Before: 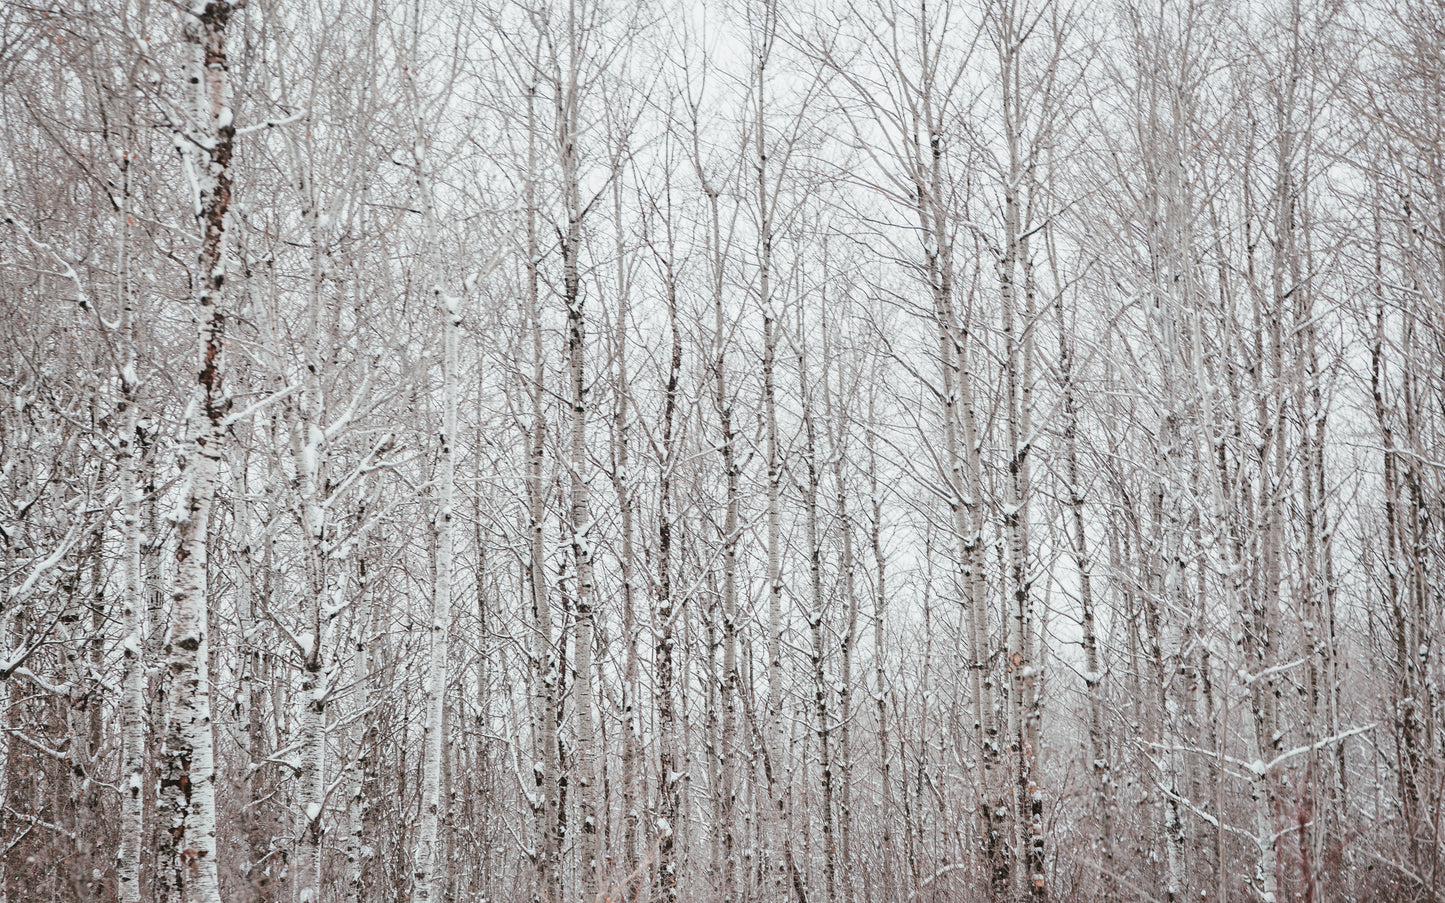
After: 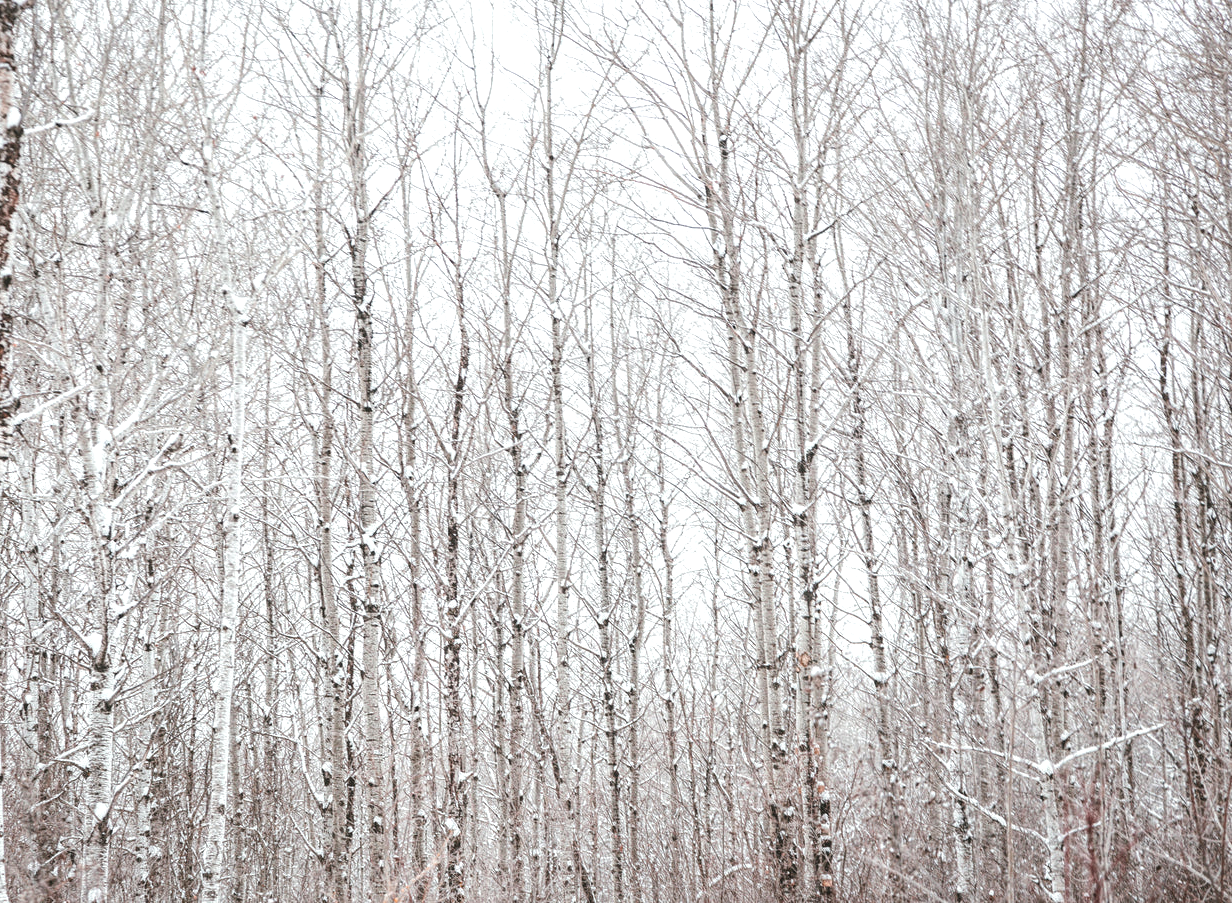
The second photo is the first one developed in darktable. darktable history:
crop and rotate: left 14.727%
local contrast: highlights 99%, shadows 89%, detail 160%, midtone range 0.2
contrast equalizer: octaves 7, y [[0.6 ×6], [0.55 ×6], [0 ×6], [0 ×6], [0 ×6]], mix -0.294
exposure: black level correction 0.001, exposure 0.498 EV, compensate highlight preservation false
